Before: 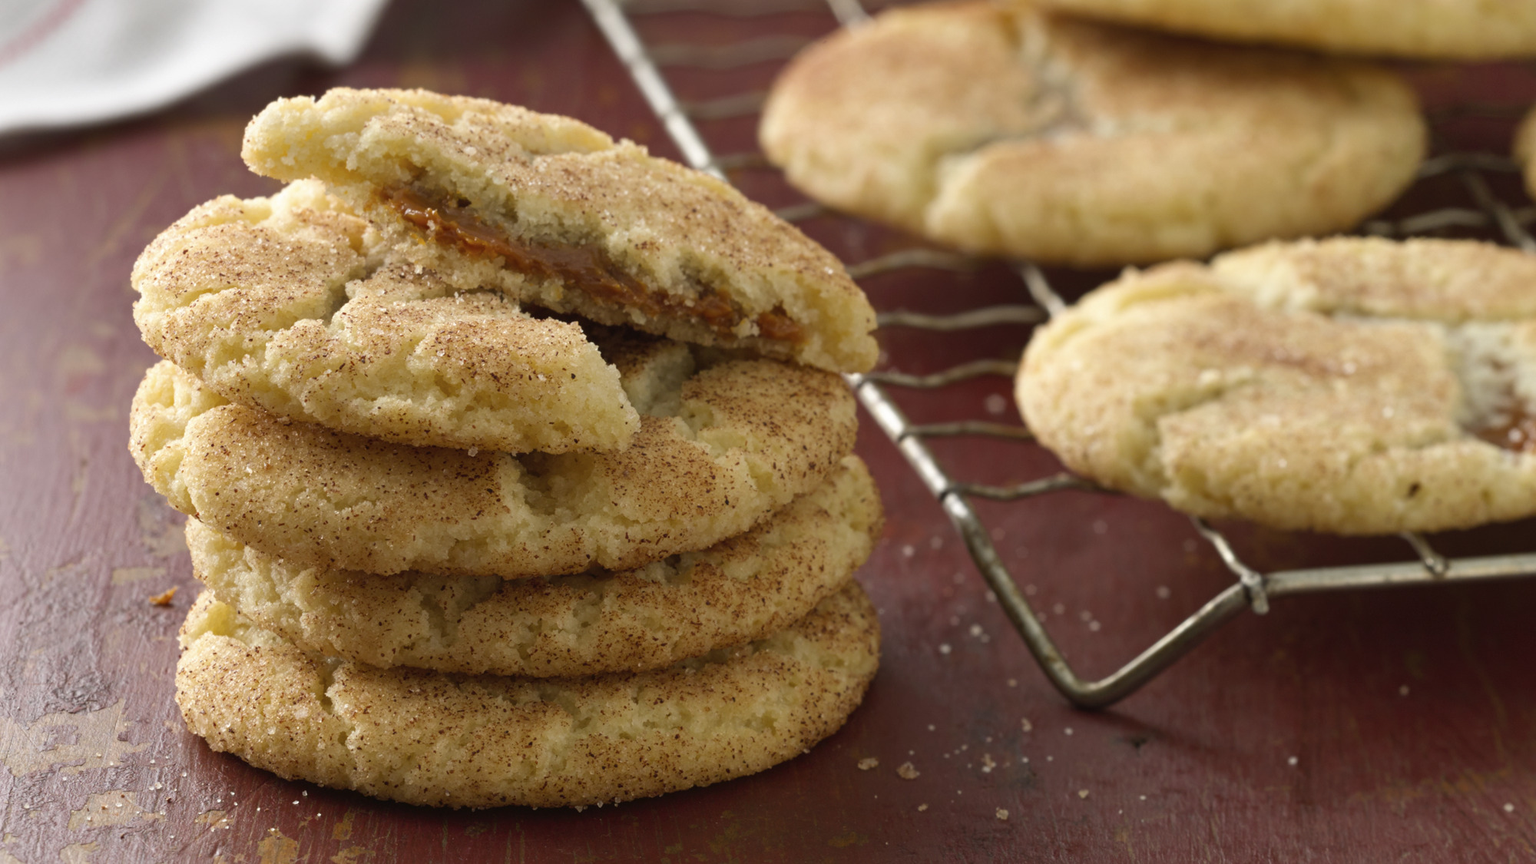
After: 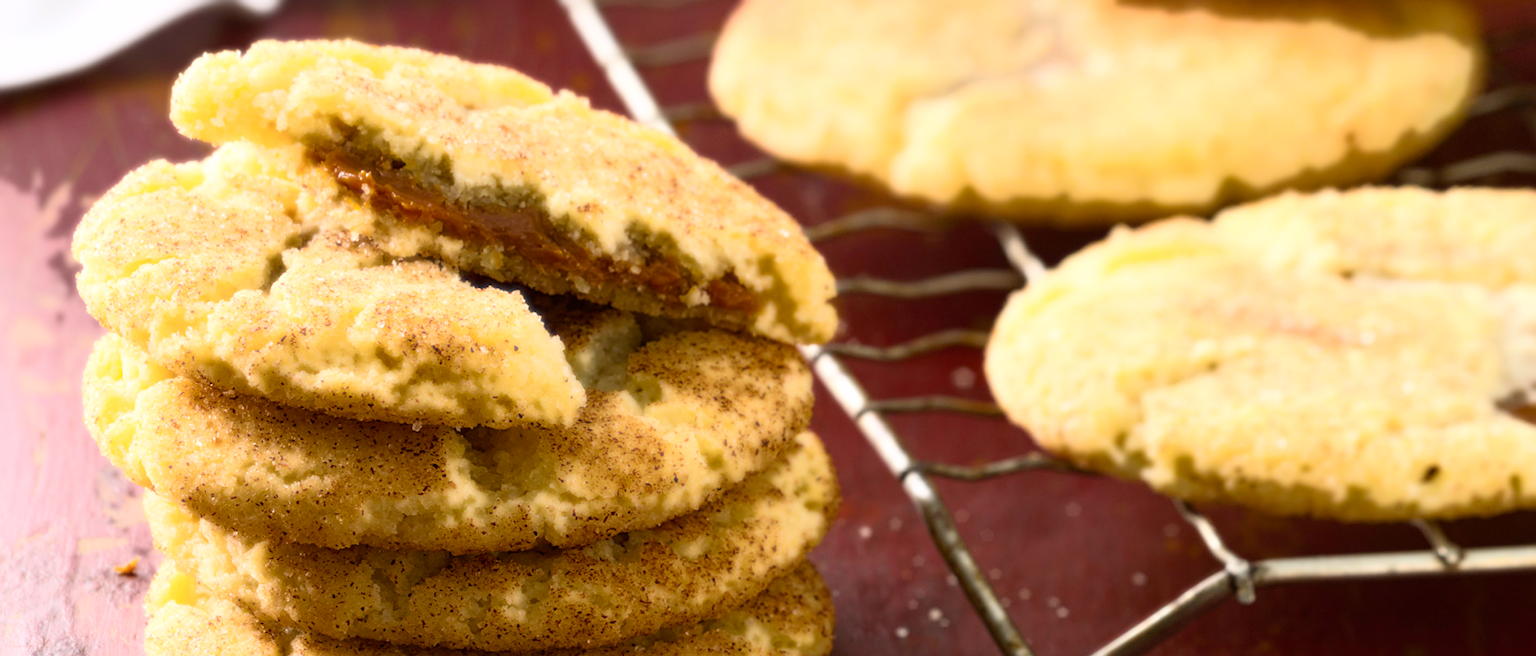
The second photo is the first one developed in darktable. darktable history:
rotate and perspective: rotation 0.062°, lens shift (vertical) 0.115, lens shift (horizontal) -0.133, crop left 0.047, crop right 0.94, crop top 0.061, crop bottom 0.94
crop: top 5.667%, bottom 17.637%
sharpen: on, module defaults
bloom: size 0%, threshold 54.82%, strength 8.31%
color balance rgb: perceptual saturation grading › global saturation 20%, global vibrance 20%
white balance: red 1.004, blue 1.024
